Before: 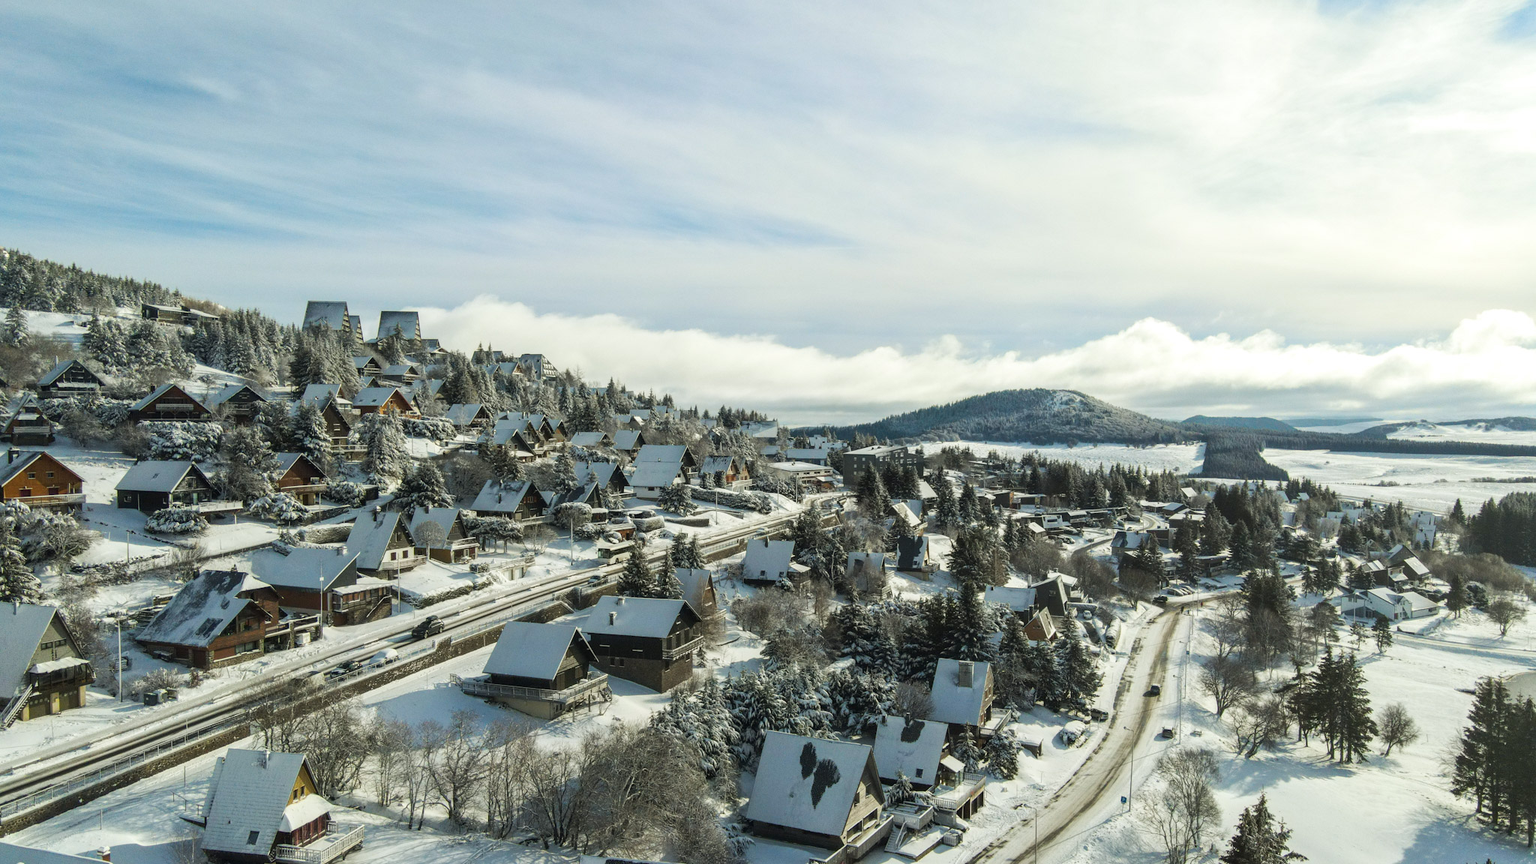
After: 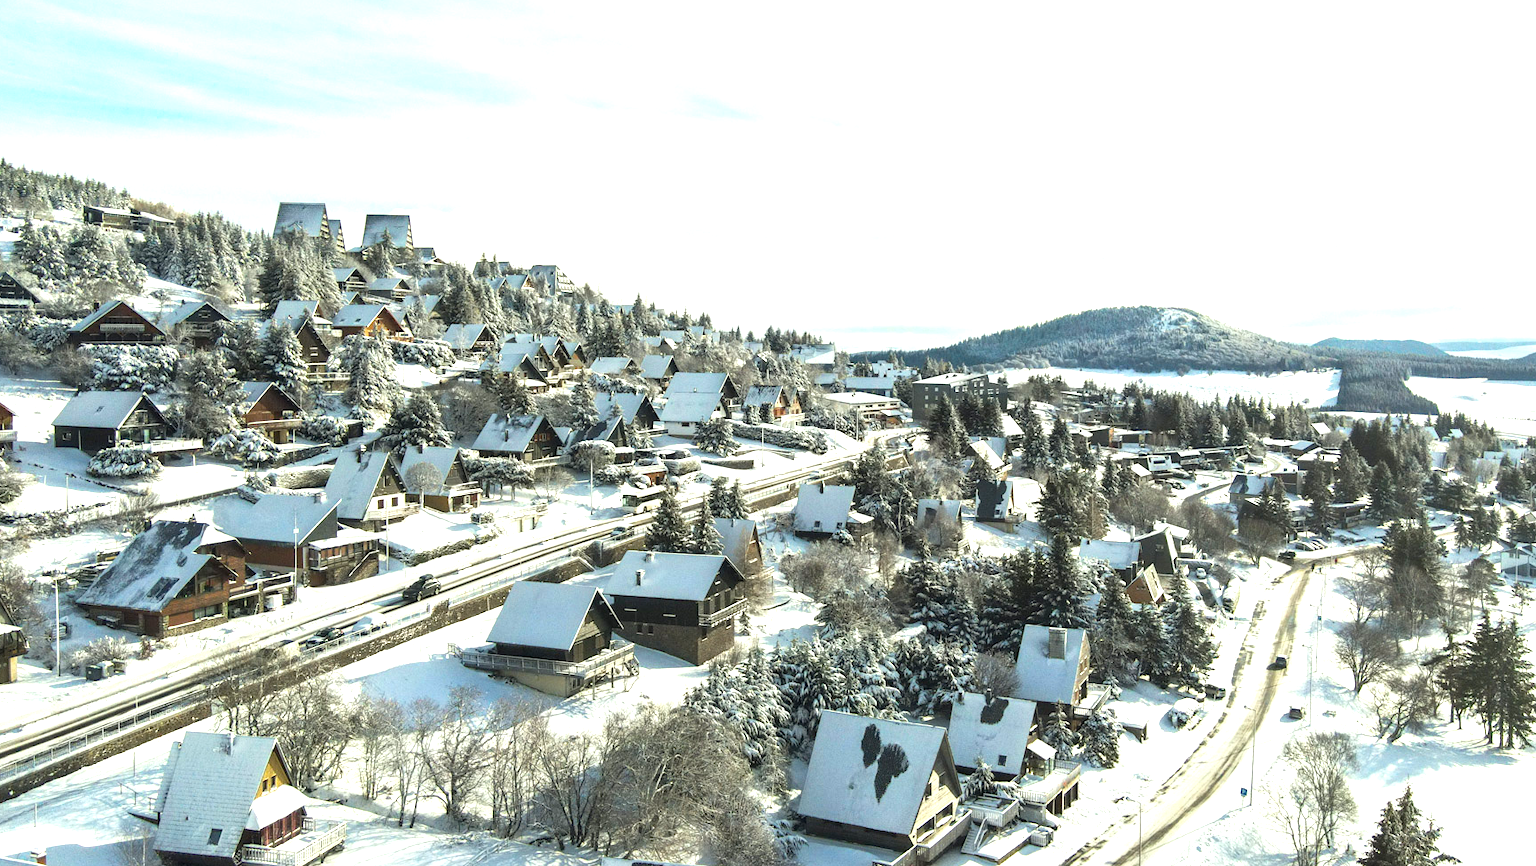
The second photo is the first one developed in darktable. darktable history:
crop and rotate: left 4.682%, top 15.094%, right 10.661%
exposure: exposure 1.166 EV, compensate highlight preservation false
